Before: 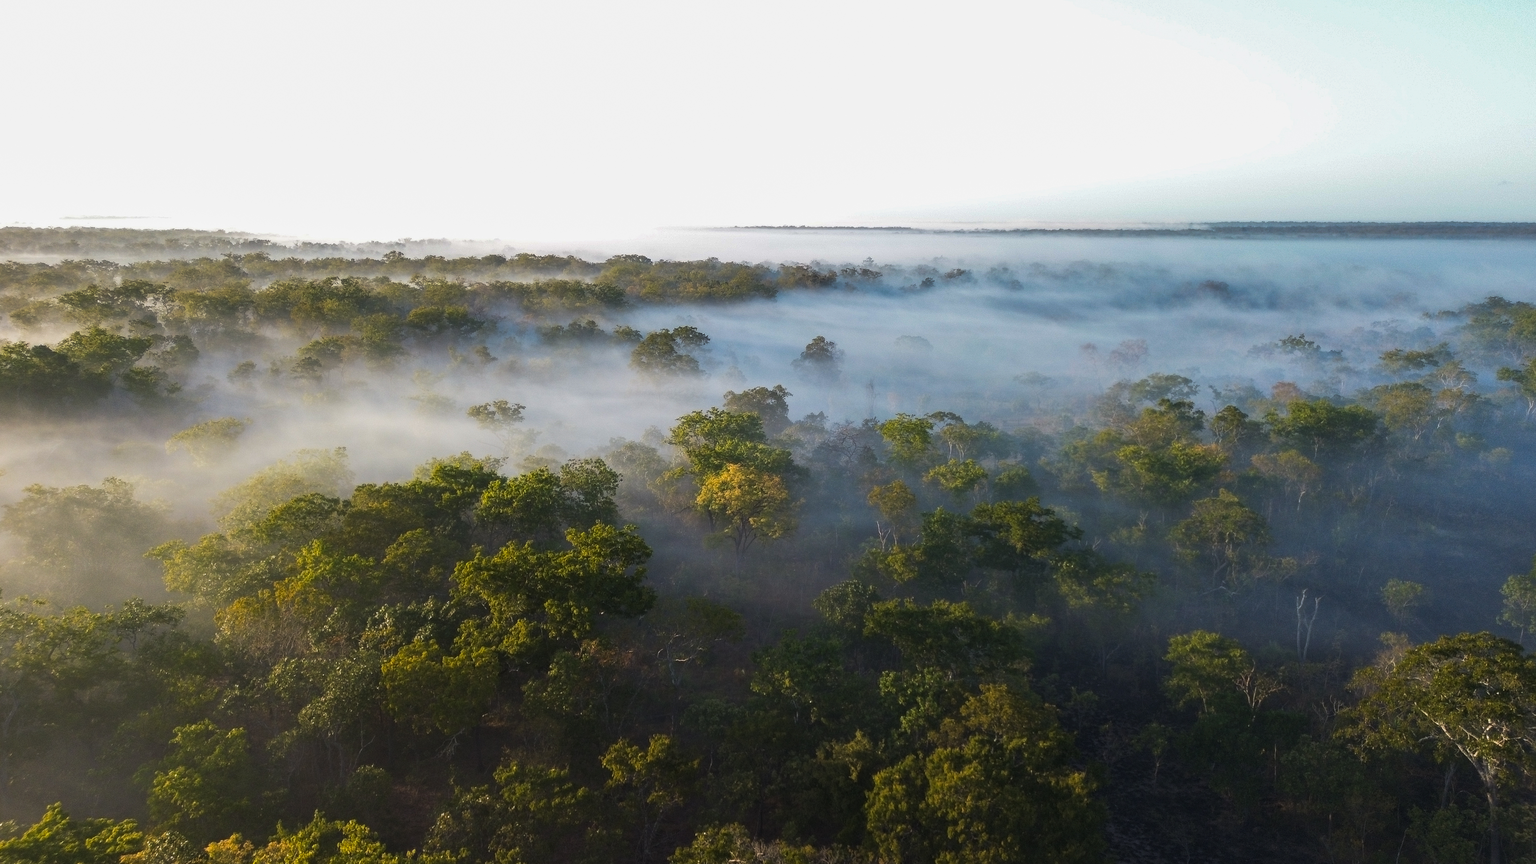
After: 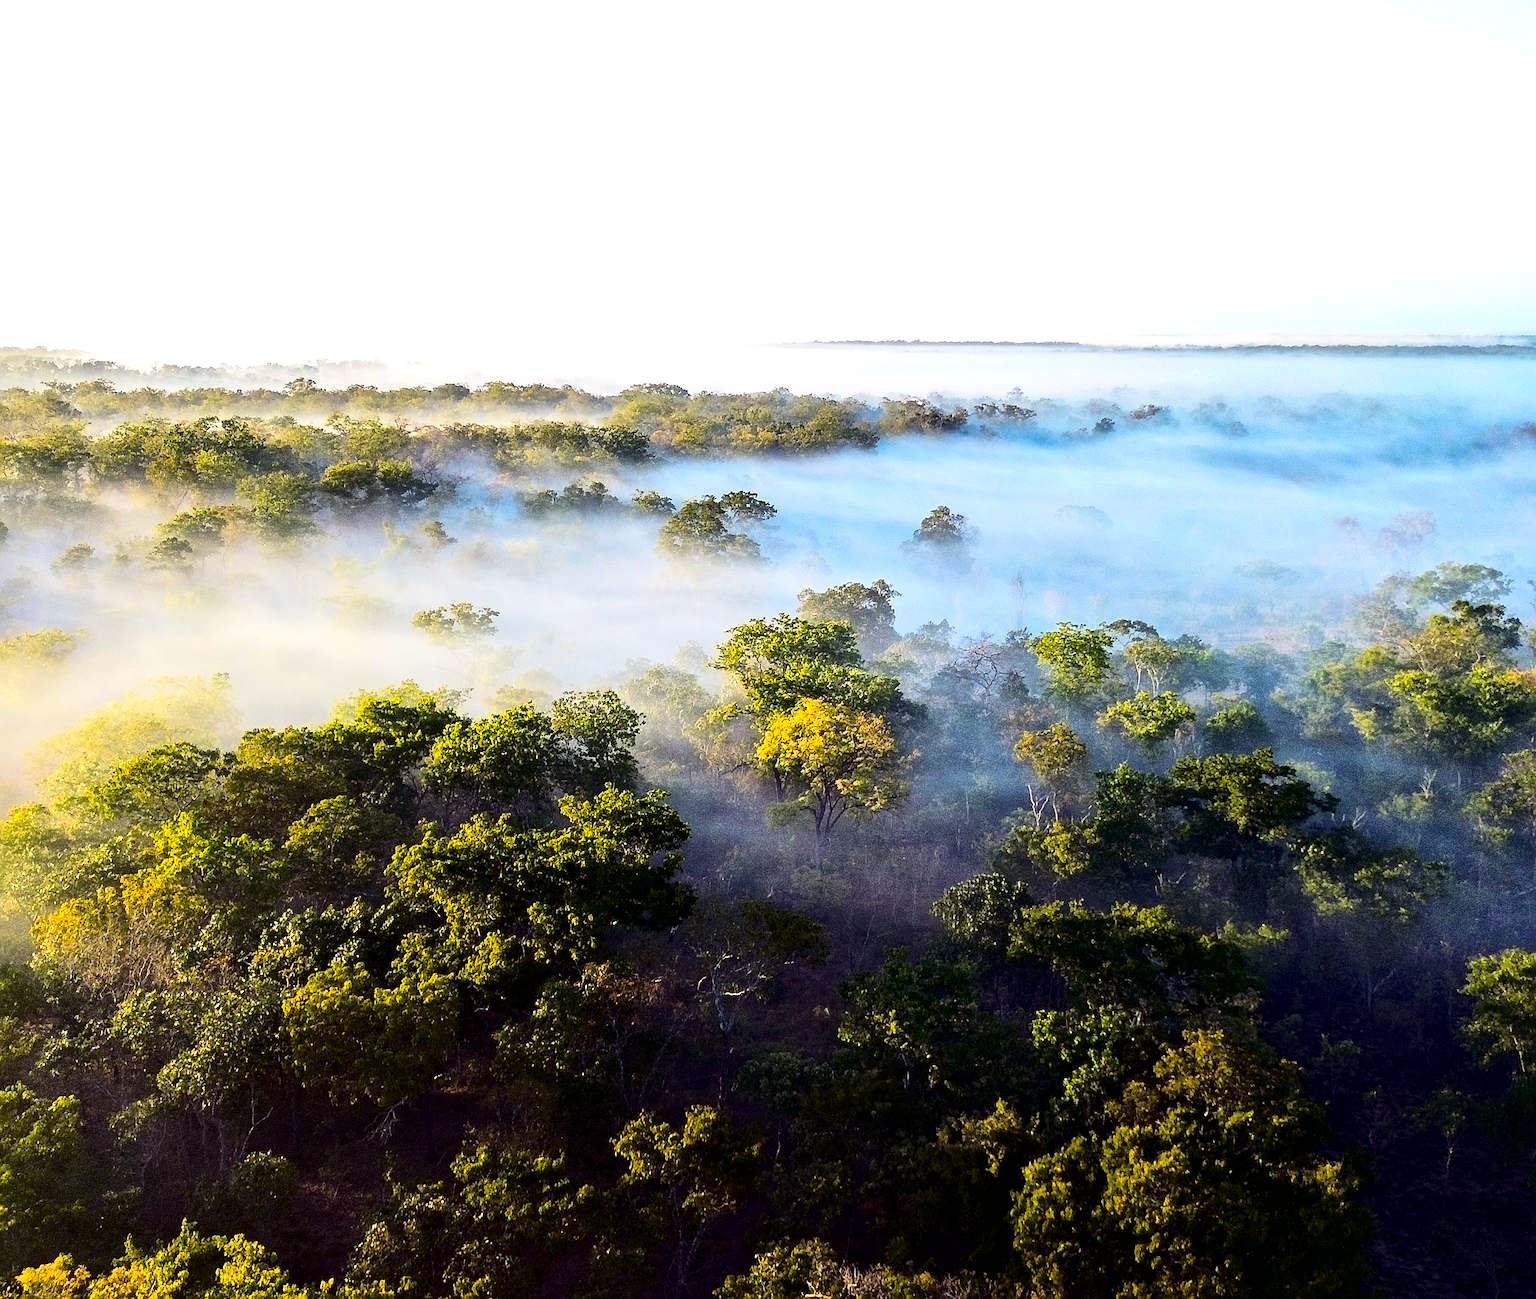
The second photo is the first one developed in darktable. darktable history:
crop and rotate: left 12.631%, right 20.907%
tone equalizer: -7 EV 0.158 EV, -6 EV 0.573 EV, -5 EV 1.15 EV, -4 EV 1.31 EV, -3 EV 1.13 EV, -2 EV 0.6 EV, -1 EV 0.168 EV, edges refinement/feathering 500, mask exposure compensation -1.57 EV, preserve details no
color balance rgb: shadows lift › luminance -21.711%, shadows lift › chroma 8.689%, shadows lift › hue 286.26°, highlights gain › luminance 14.766%, global offset › luminance -0.506%, perceptual saturation grading › global saturation 10.48%, global vibrance 14.428%
contrast brightness saturation: contrast 0.185, brightness -0.11, saturation 0.213
sharpen: on, module defaults
local contrast: mode bilateral grid, contrast 19, coarseness 51, detail 149%, midtone range 0.2
